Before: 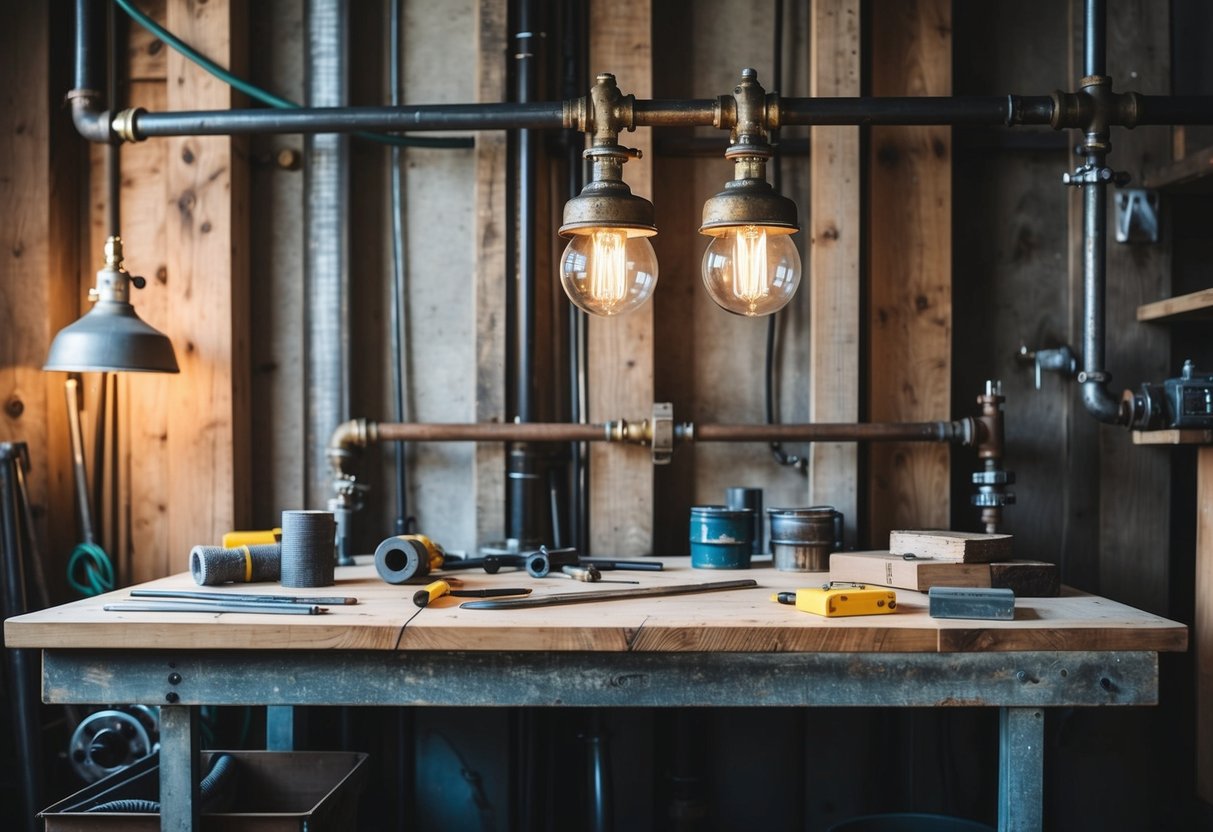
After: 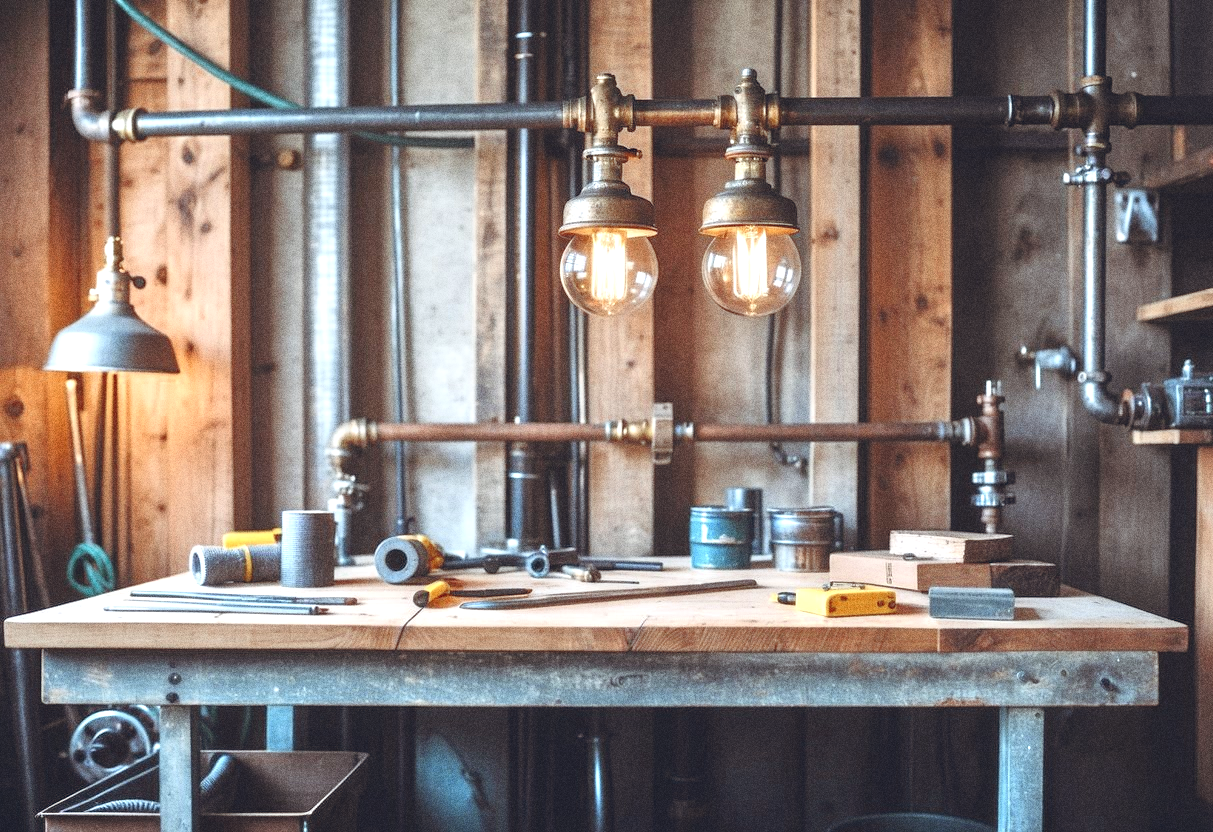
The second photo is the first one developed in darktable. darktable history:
tone equalizer: -7 EV 0.15 EV, -6 EV 0.6 EV, -5 EV 1.15 EV, -4 EV 1.33 EV, -3 EV 1.15 EV, -2 EV 0.6 EV, -1 EV 0.15 EV, mask exposure compensation -0.5 EV
grain: coarseness 0.09 ISO, strength 40%
color zones: curves: ch0 [(0, 0.5) (0.125, 0.4) (0.25, 0.5) (0.375, 0.4) (0.5, 0.4) (0.625, 0.6) (0.75, 0.6) (0.875, 0.5)]; ch1 [(0, 0.4) (0.125, 0.5) (0.25, 0.4) (0.375, 0.4) (0.5, 0.4) (0.625, 0.4) (0.75, 0.5) (0.875, 0.4)]; ch2 [(0, 0.6) (0.125, 0.5) (0.25, 0.5) (0.375, 0.6) (0.5, 0.6) (0.625, 0.5) (0.75, 0.5) (0.875, 0.5)]
exposure: black level correction 0, exposure 0.6 EV, compensate exposure bias true, compensate highlight preservation false
color balance rgb: shadows lift › chroma 9.92%, shadows lift › hue 45.12°, power › luminance 3.26%, power › hue 231.93°, global offset › luminance 0.4%, global offset › chroma 0.21%, global offset › hue 255.02°
